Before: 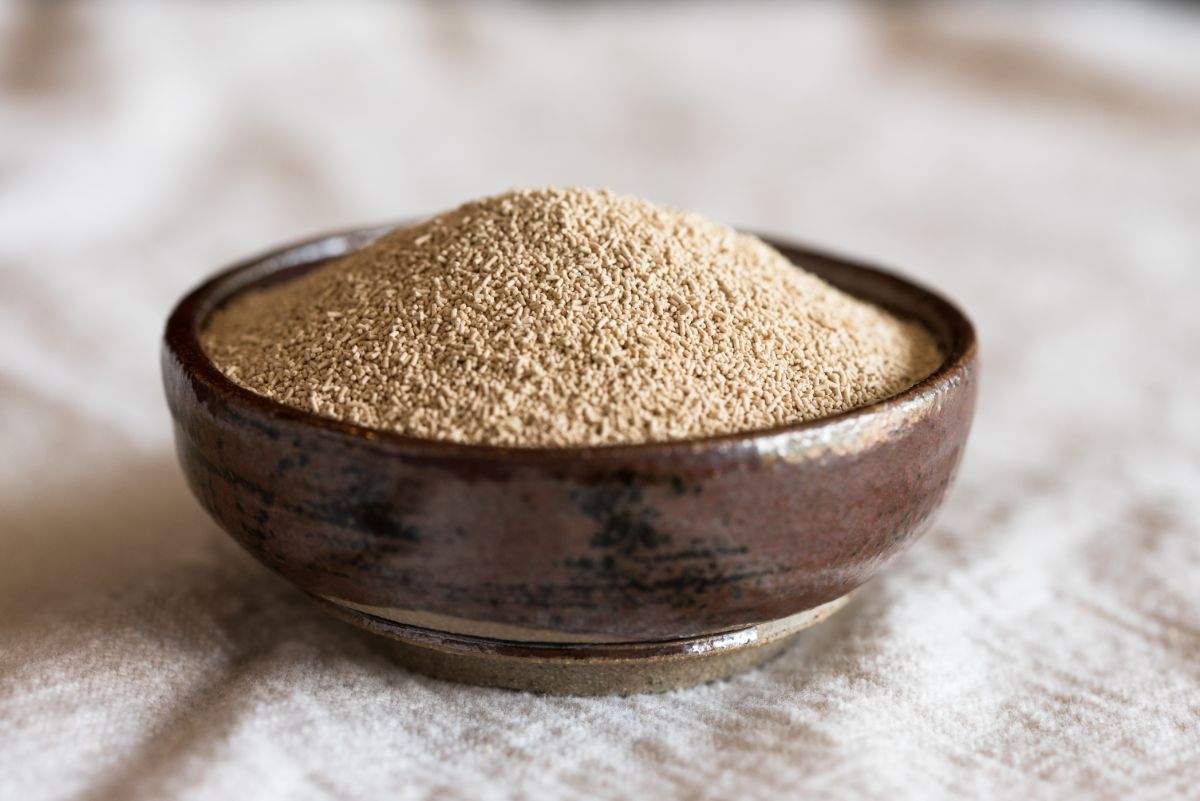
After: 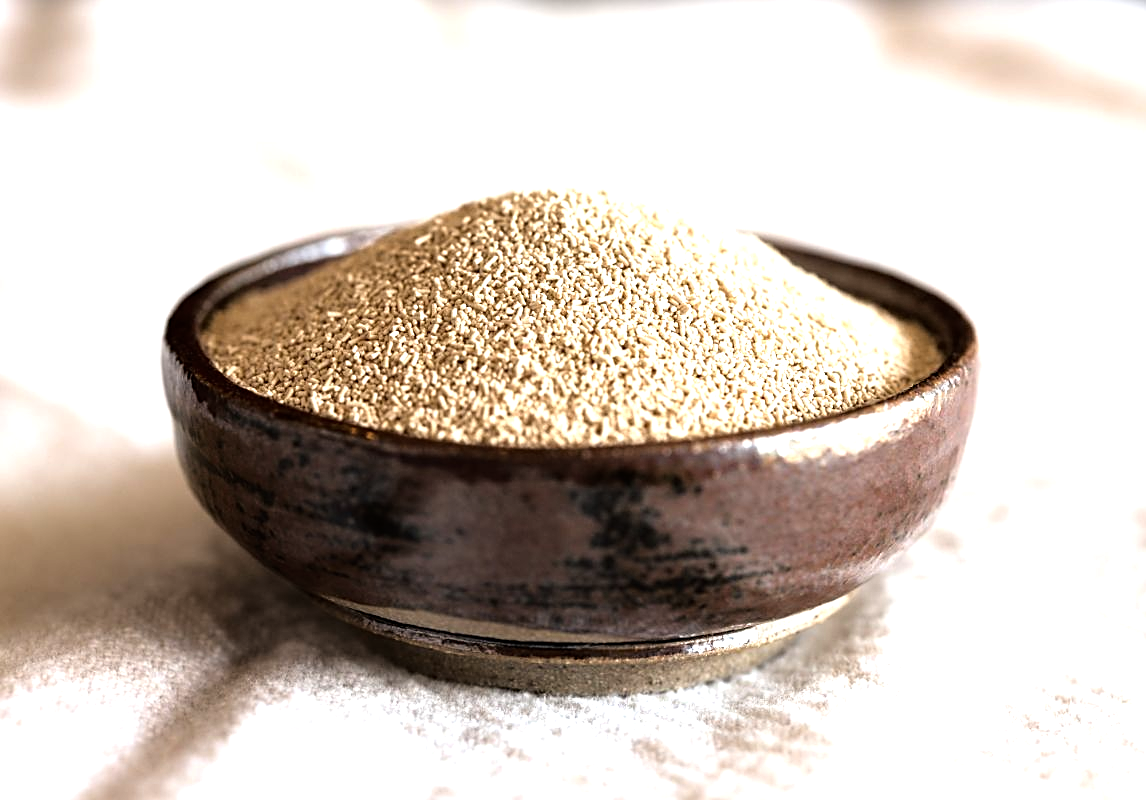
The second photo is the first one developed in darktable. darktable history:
tone equalizer: -8 EV -1.11 EV, -7 EV -1.04 EV, -6 EV -0.888 EV, -5 EV -0.58 EV, -3 EV 0.607 EV, -2 EV 0.874 EV, -1 EV 1.01 EV, +0 EV 1.08 EV
sharpen: on, module defaults
crop: right 4.488%, bottom 0.022%
